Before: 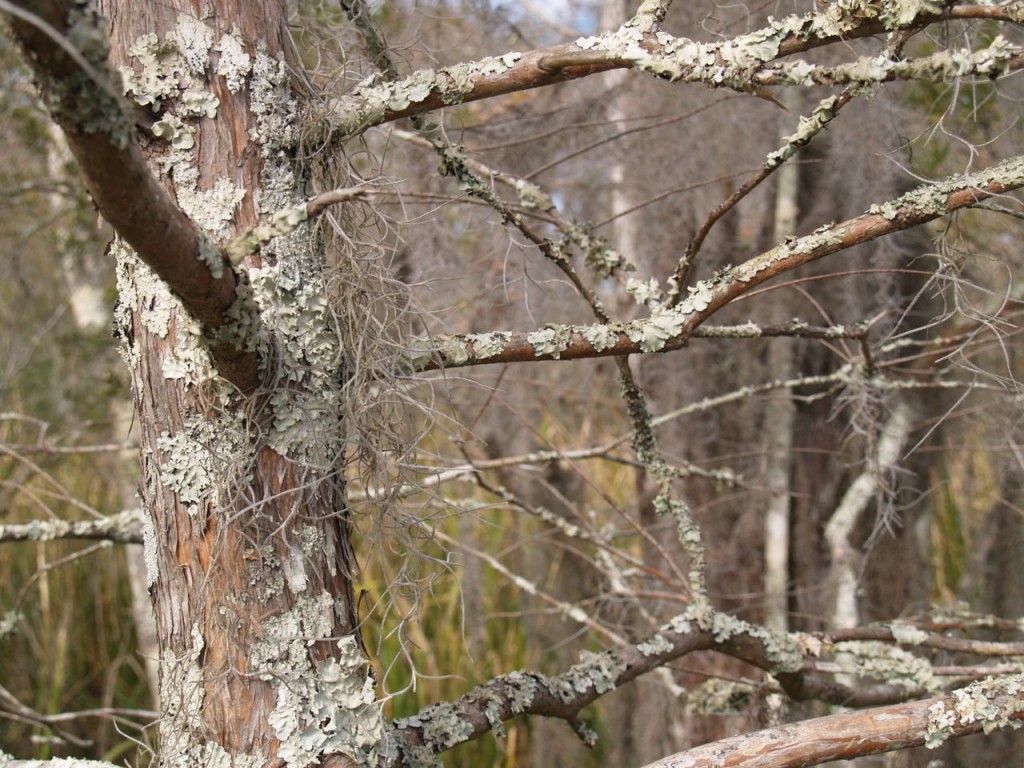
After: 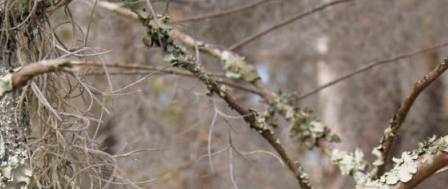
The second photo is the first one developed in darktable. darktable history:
crop: left 28.827%, top 16.846%, right 26.737%, bottom 57.912%
